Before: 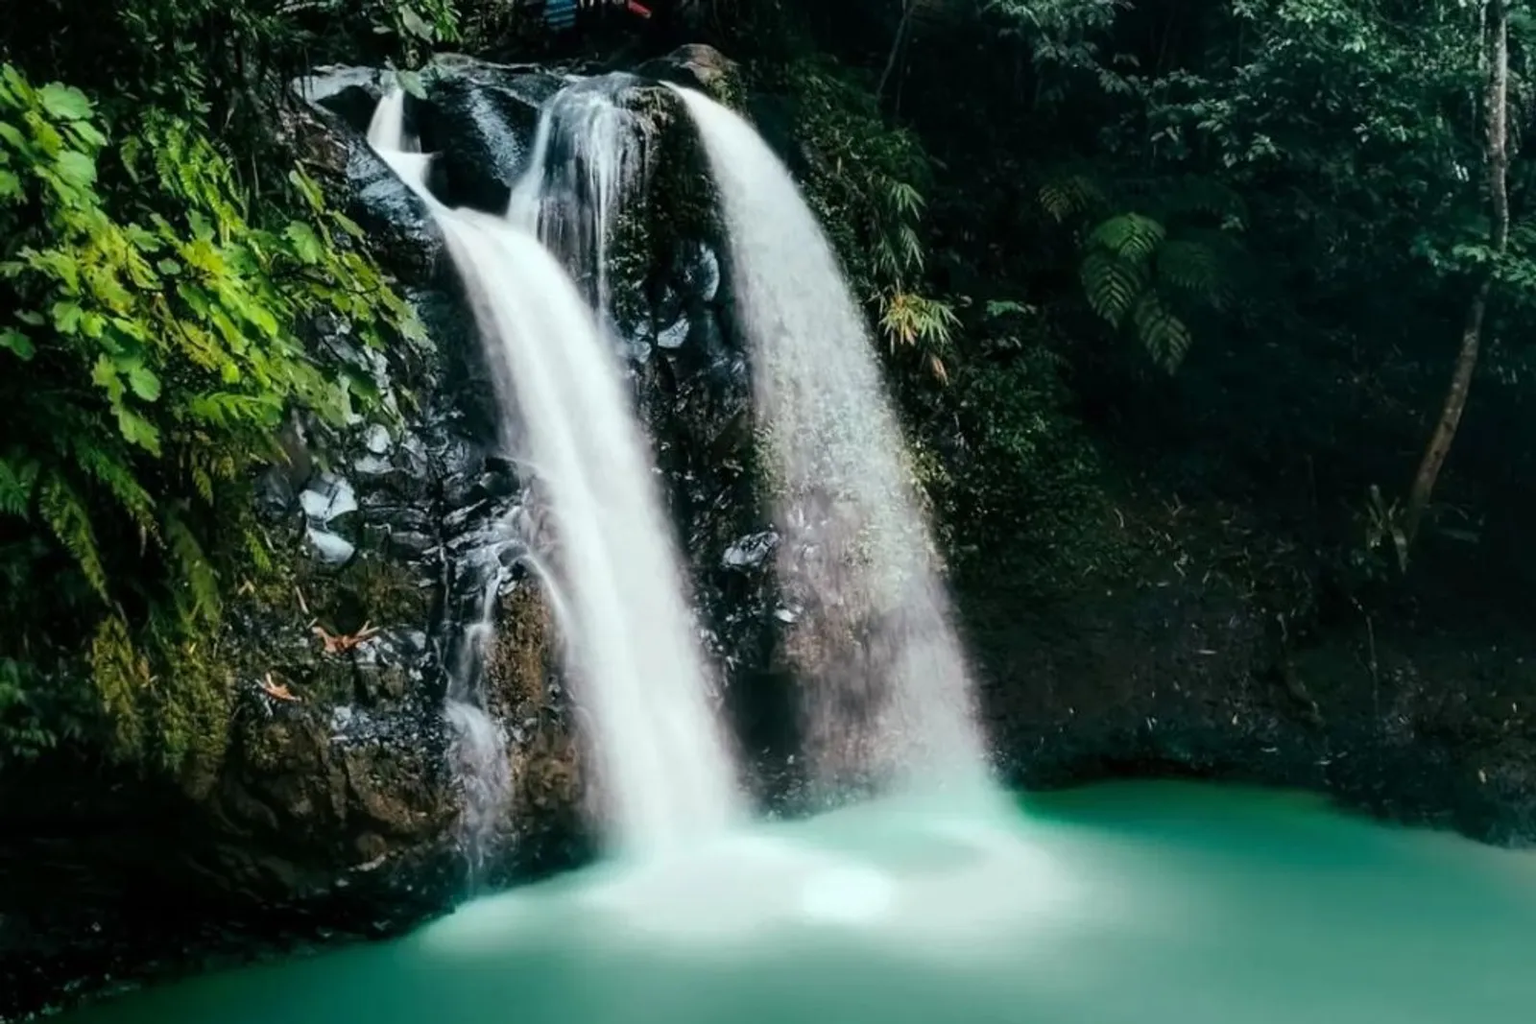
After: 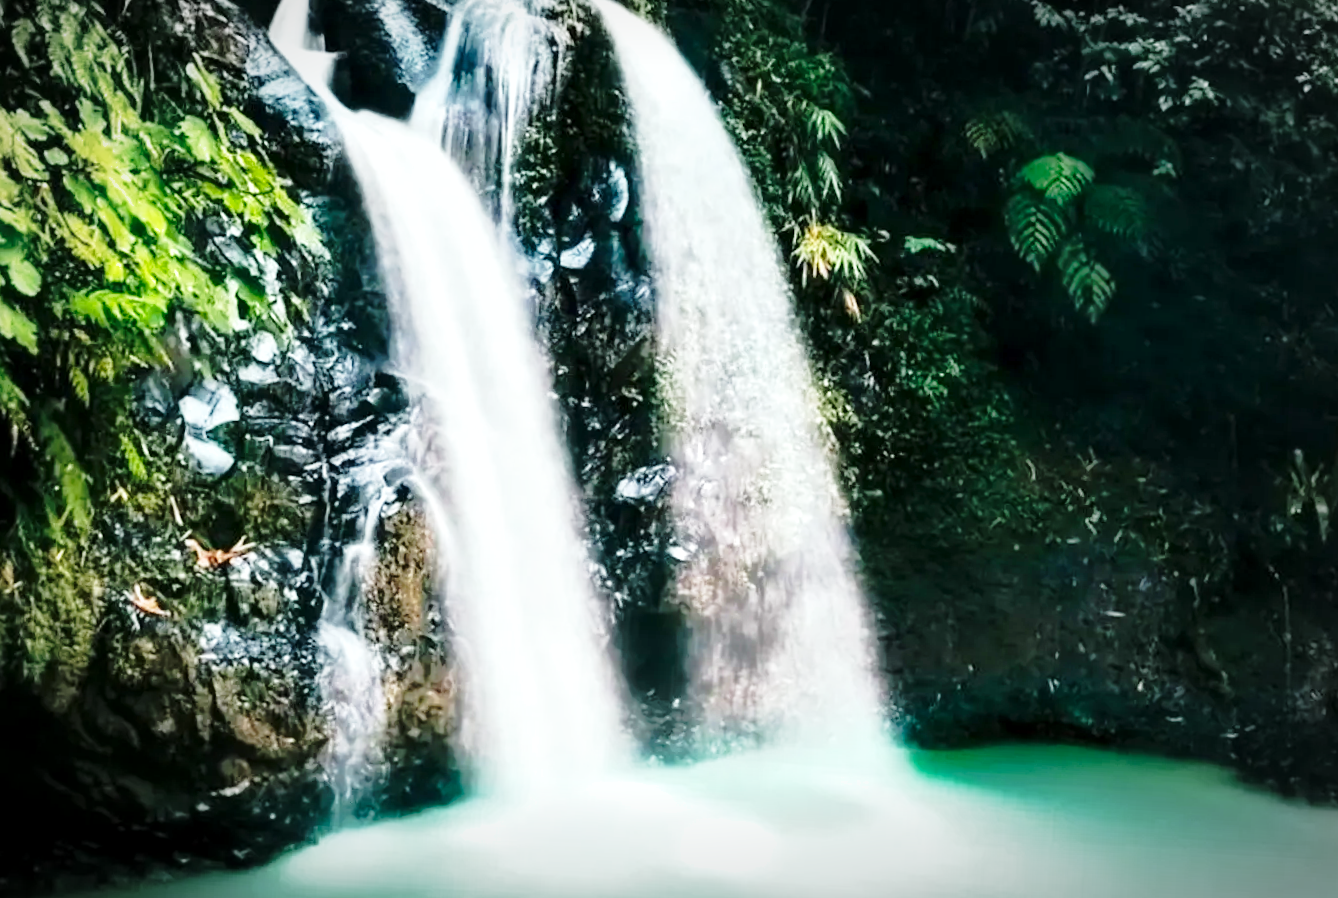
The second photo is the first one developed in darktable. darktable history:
crop and rotate: angle -2.99°, left 5.224%, top 5.201%, right 4.69%, bottom 4.103%
vignetting: fall-off radius 60.22%, saturation -0.66, center (-0.033, -0.048), automatic ratio true
shadows and highlights: on, module defaults
exposure: black level correction 0.001, compensate highlight preservation false
tone equalizer: -7 EV 0.142 EV, -6 EV 0.567 EV, -5 EV 1.18 EV, -4 EV 1.31 EV, -3 EV 1.14 EV, -2 EV 0.6 EV, -1 EV 0.155 EV, smoothing diameter 2.11%, edges refinement/feathering 21.95, mask exposure compensation -1.57 EV, filter diffusion 5
base curve: curves: ch0 [(0, 0) (0.028, 0.03) (0.121, 0.232) (0.46, 0.748) (0.859, 0.968) (1, 1)], preserve colors none
